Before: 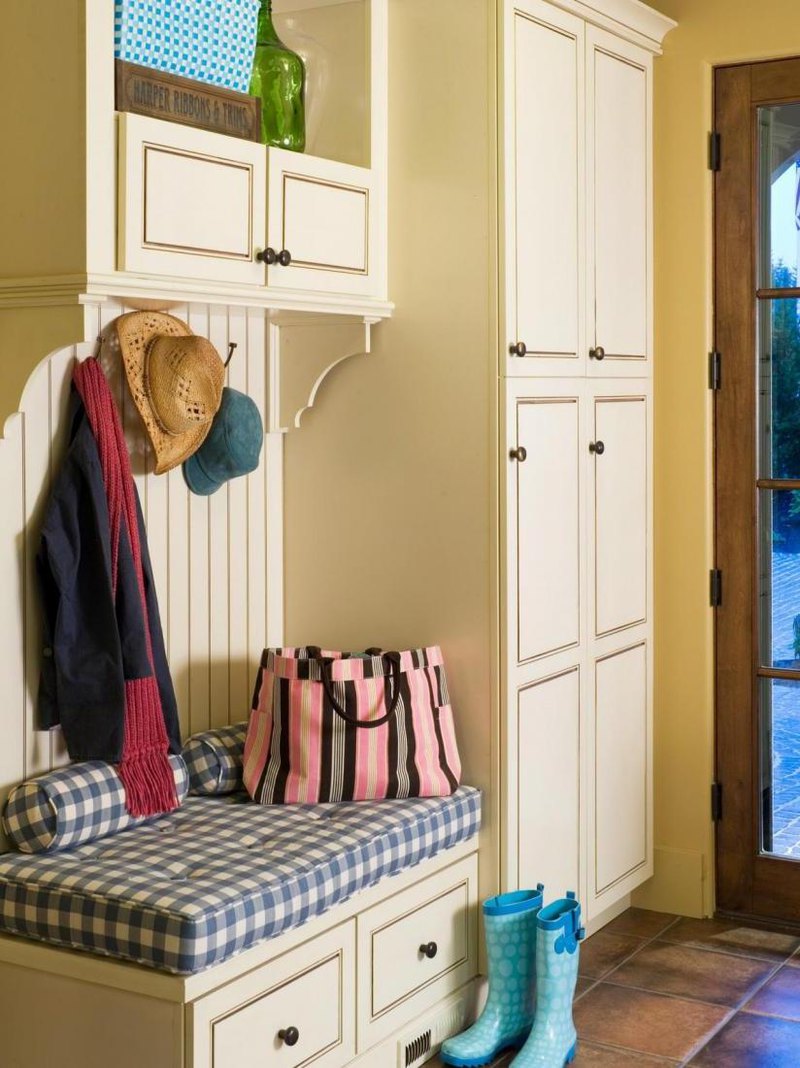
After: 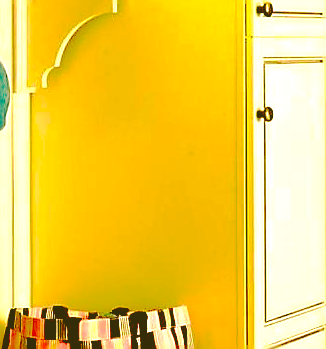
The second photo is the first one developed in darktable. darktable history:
crop: left 31.655%, top 31.893%, right 27.532%, bottom 35.35%
sharpen: radius 1.371, amount 1.238, threshold 0.699
color correction: highlights a* 0.102, highlights b* 29.42, shadows a* -0.324, shadows b* 21.85
color balance rgb: perceptual saturation grading › global saturation 25.511%, perceptual brilliance grading › global brilliance 11.971%, perceptual brilliance grading › highlights 14.953%, global vibrance 59.307%
base curve: curves: ch0 [(0.065, 0.026) (0.236, 0.358) (0.53, 0.546) (0.777, 0.841) (0.924, 0.992)], preserve colors none
